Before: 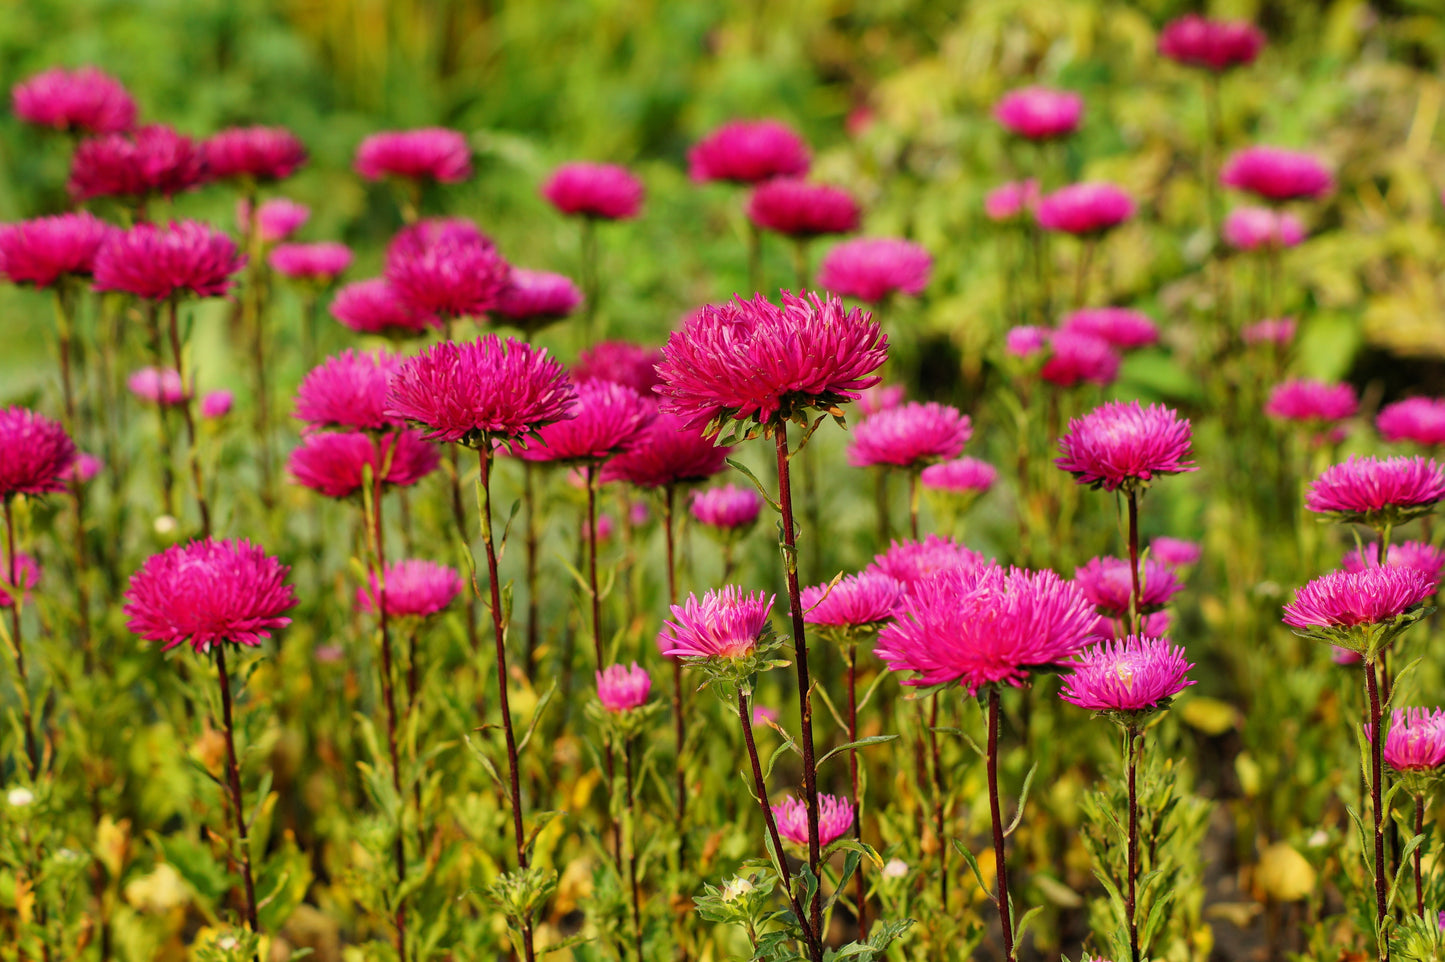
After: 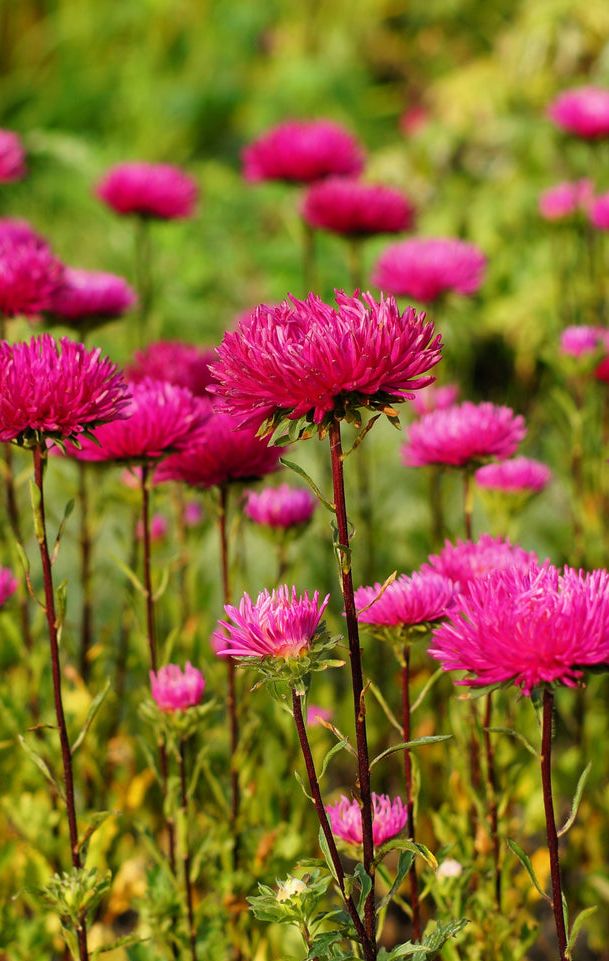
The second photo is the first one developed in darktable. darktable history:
crop: left 30.933%, right 26.878%
shadows and highlights: shadows -0.021, highlights 38.34
